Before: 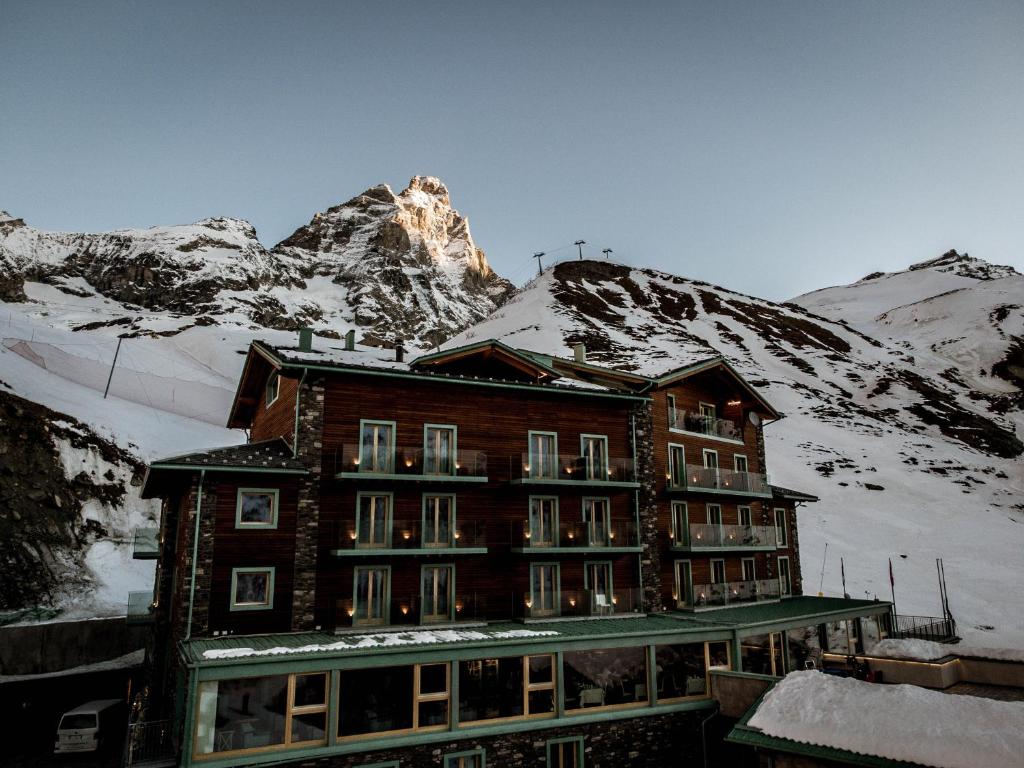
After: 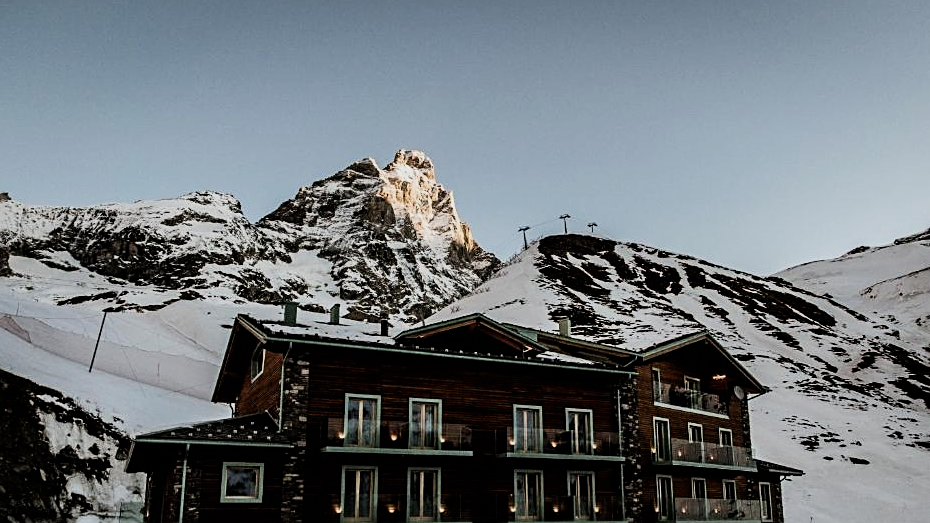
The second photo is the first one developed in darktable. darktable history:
filmic rgb: black relative exposure -16 EV, white relative exposure 5.28 EV, hardness 5.92, contrast 1.248
crop: left 1.514%, top 3.422%, right 7.576%, bottom 28.442%
sharpen: on, module defaults
exposure: compensate highlight preservation false
